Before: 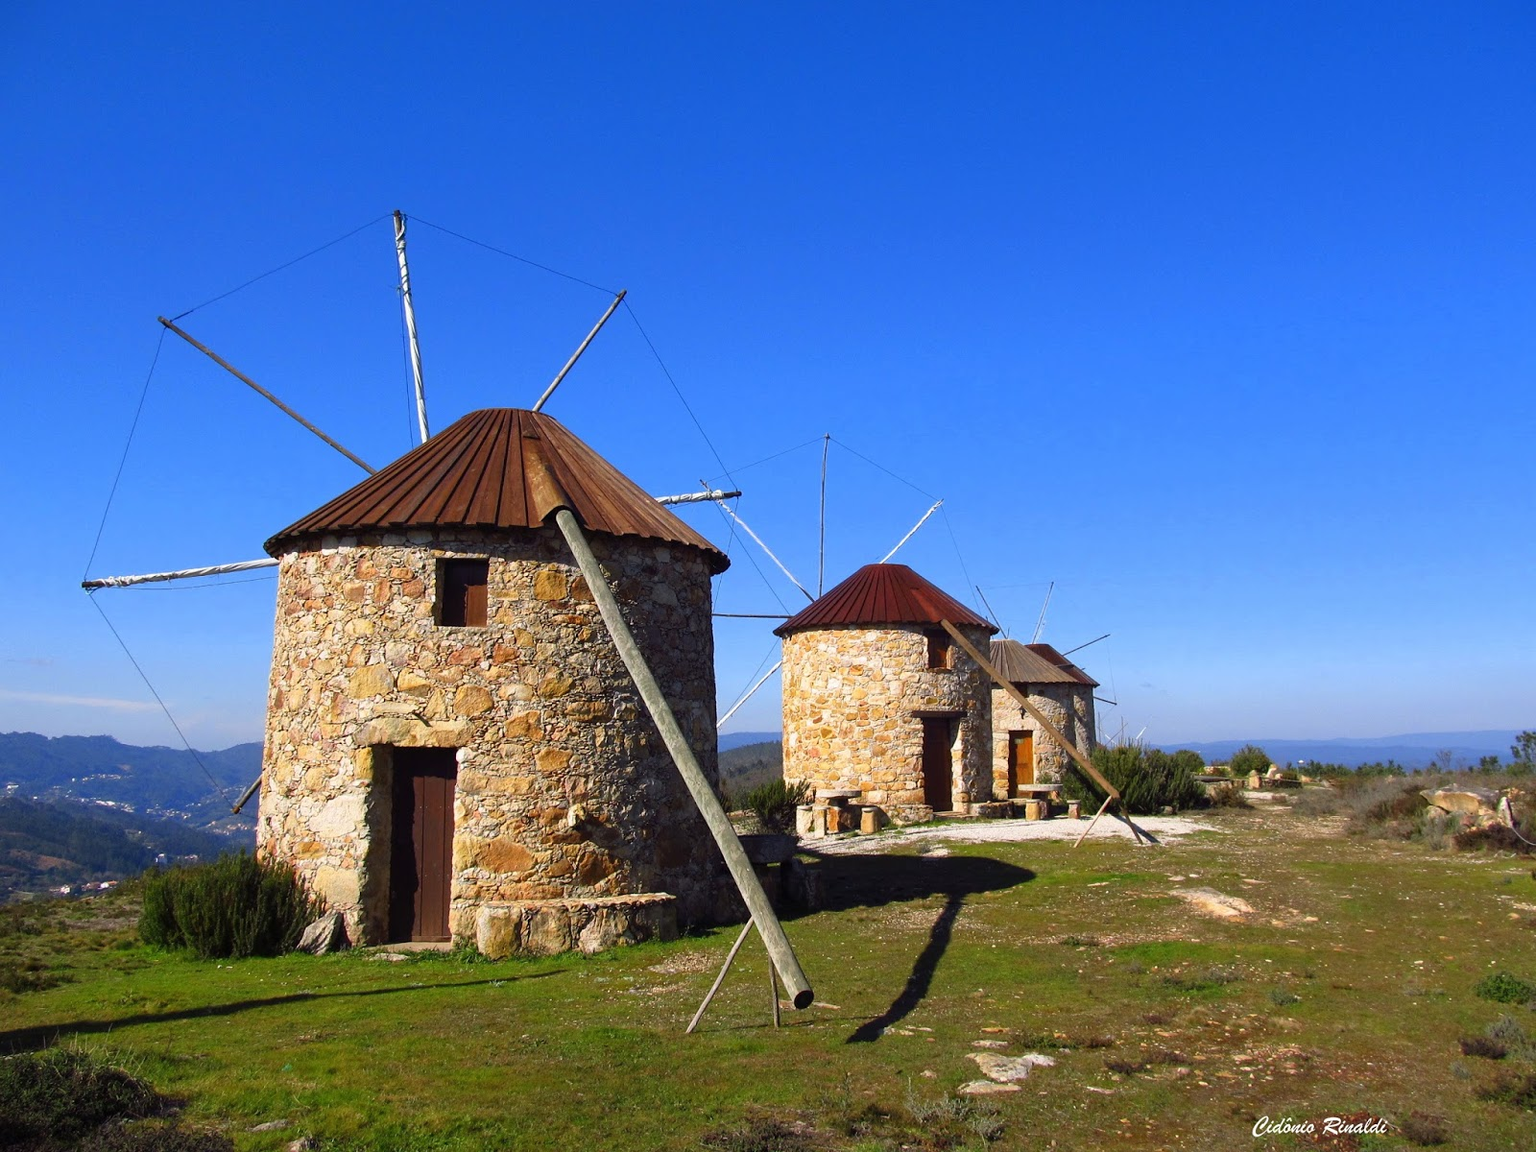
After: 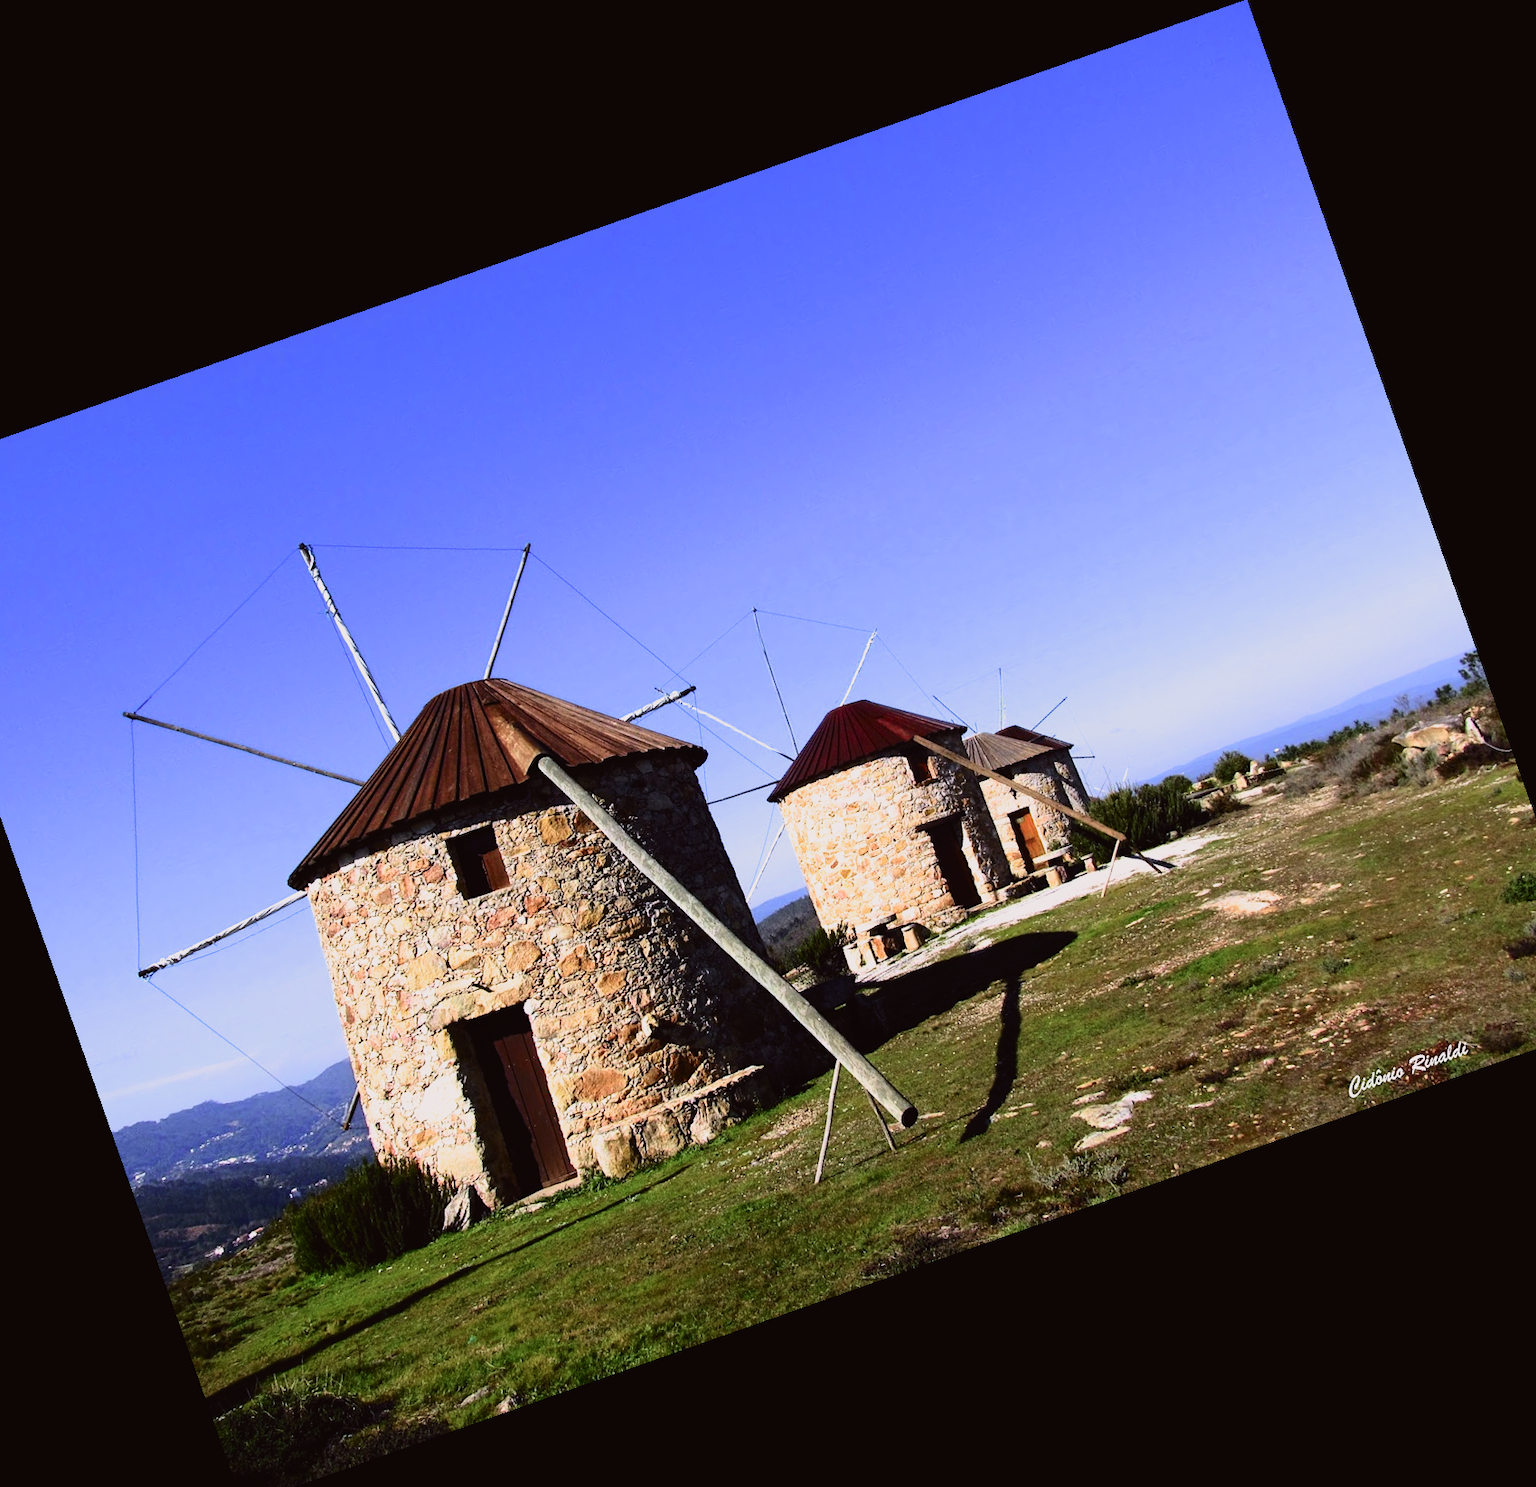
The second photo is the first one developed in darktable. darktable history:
crop and rotate: angle 19.43°, left 6.812%, right 4.125%, bottom 1.087%
filmic rgb: white relative exposure 2.45 EV, hardness 6.33
tone equalizer: -8 EV -0.417 EV, -7 EV -0.389 EV, -6 EV -0.333 EV, -5 EV -0.222 EV, -3 EV 0.222 EV, -2 EV 0.333 EV, -1 EV 0.389 EV, +0 EV 0.417 EV, edges refinement/feathering 500, mask exposure compensation -1.57 EV, preserve details no
white balance: red 0.954, blue 1.079
tone curve: curves: ch0 [(0, 0.019) (0.204, 0.162) (0.491, 0.519) (0.748, 0.765) (1, 0.919)]; ch1 [(0, 0) (0.179, 0.173) (0.322, 0.32) (0.442, 0.447) (0.496, 0.504) (0.566, 0.585) (0.761, 0.803) (1, 1)]; ch2 [(0, 0) (0.434, 0.447) (0.483, 0.487) (0.555, 0.563) (0.697, 0.68) (1, 1)], color space Lab, independent channels, preserve colors none
